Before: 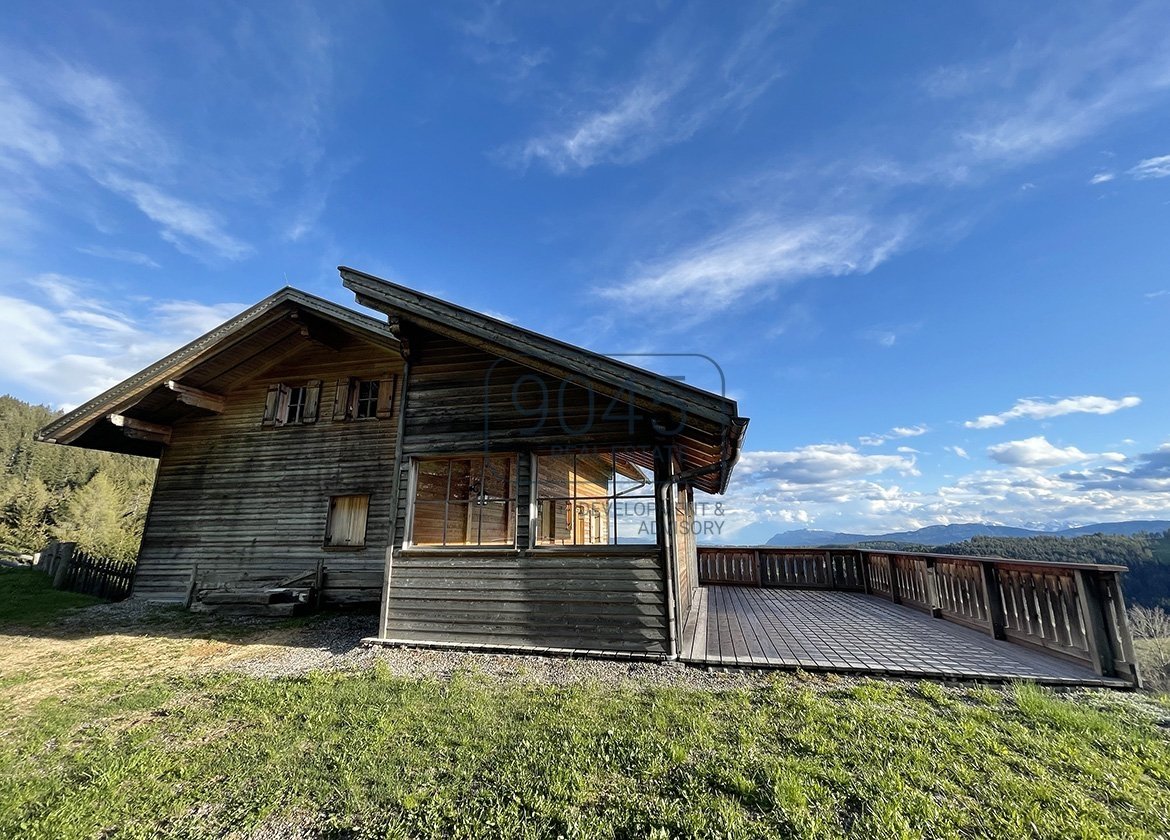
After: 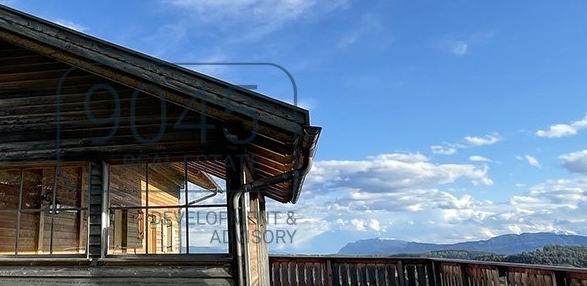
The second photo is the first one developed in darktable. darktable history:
crop: left 36.663%, top 34.76%, right 13.128%, bottom 31.095%
